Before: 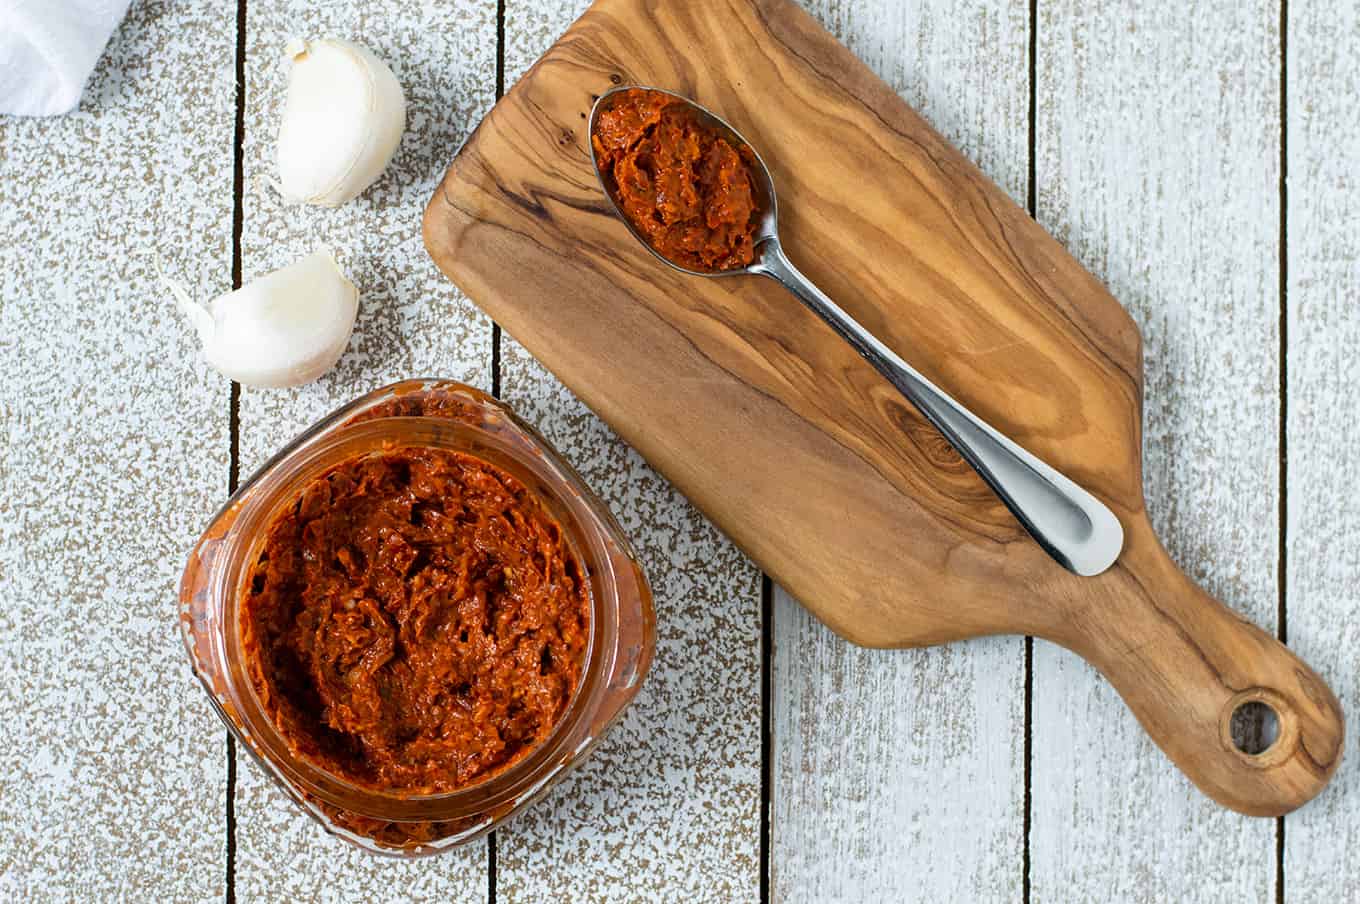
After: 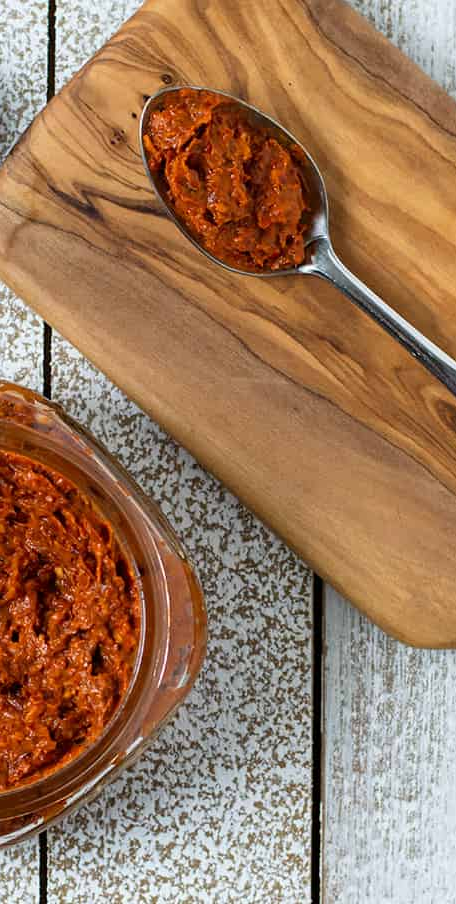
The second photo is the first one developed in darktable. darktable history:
crop: left 33.051%, right 33.358%
